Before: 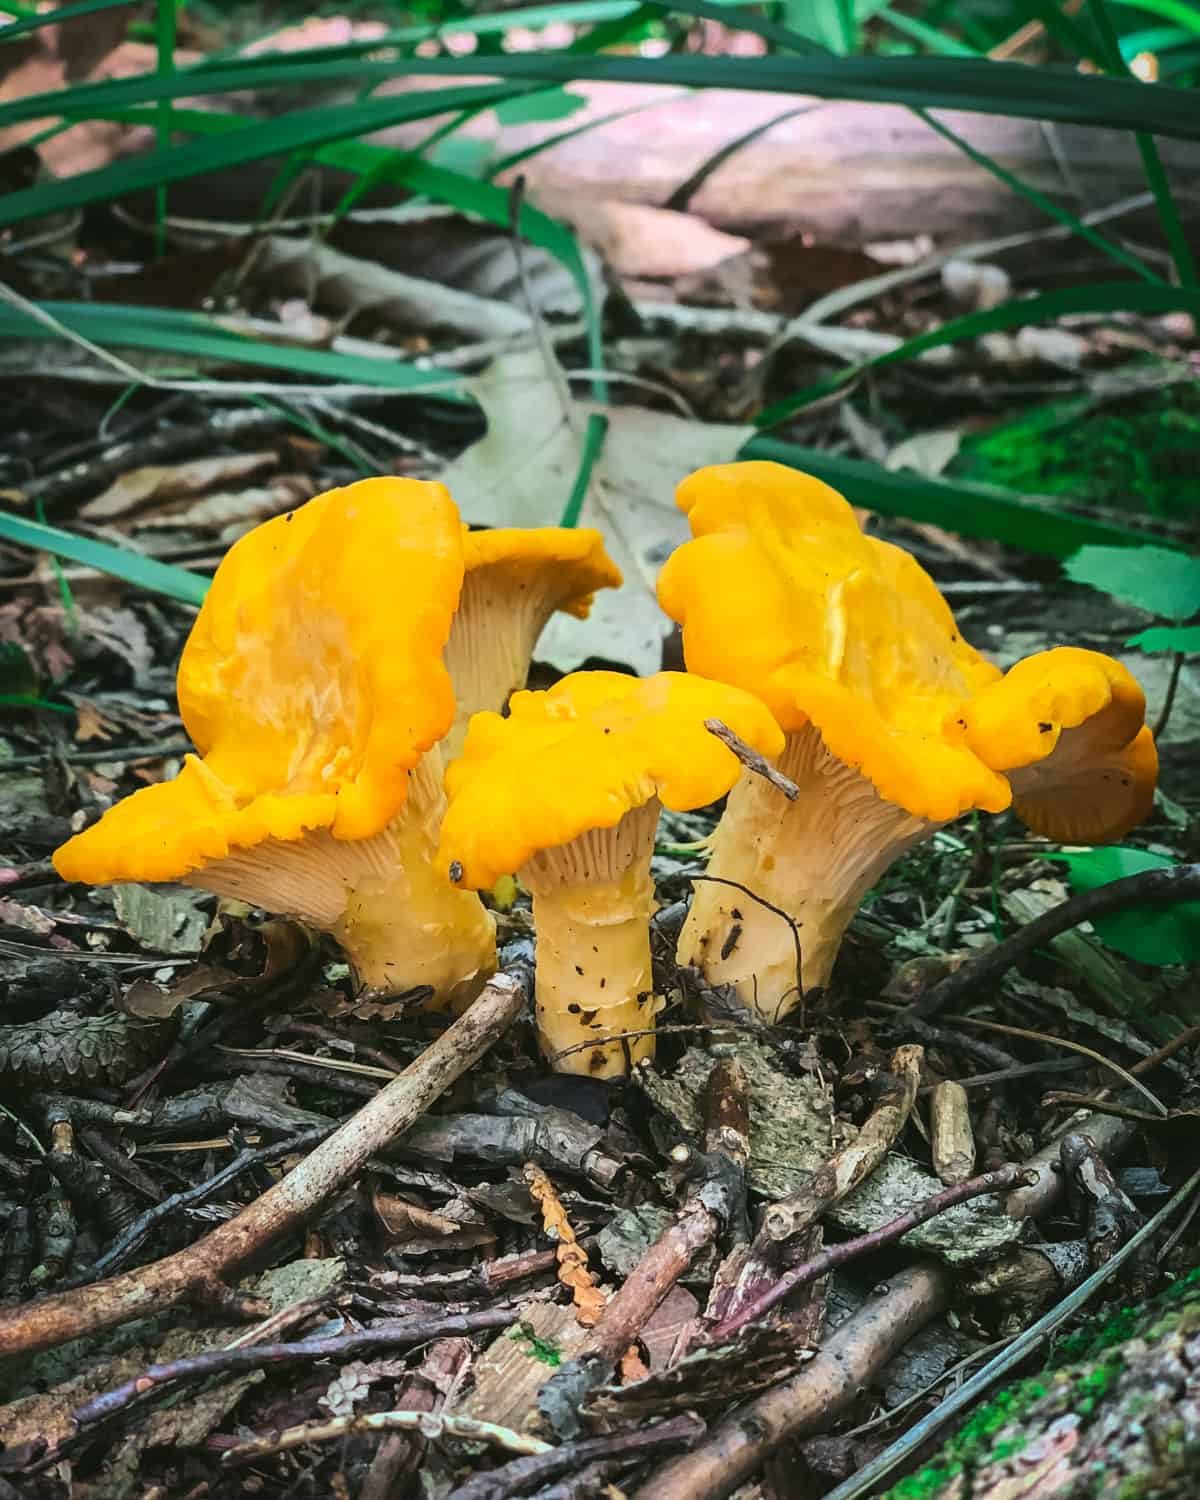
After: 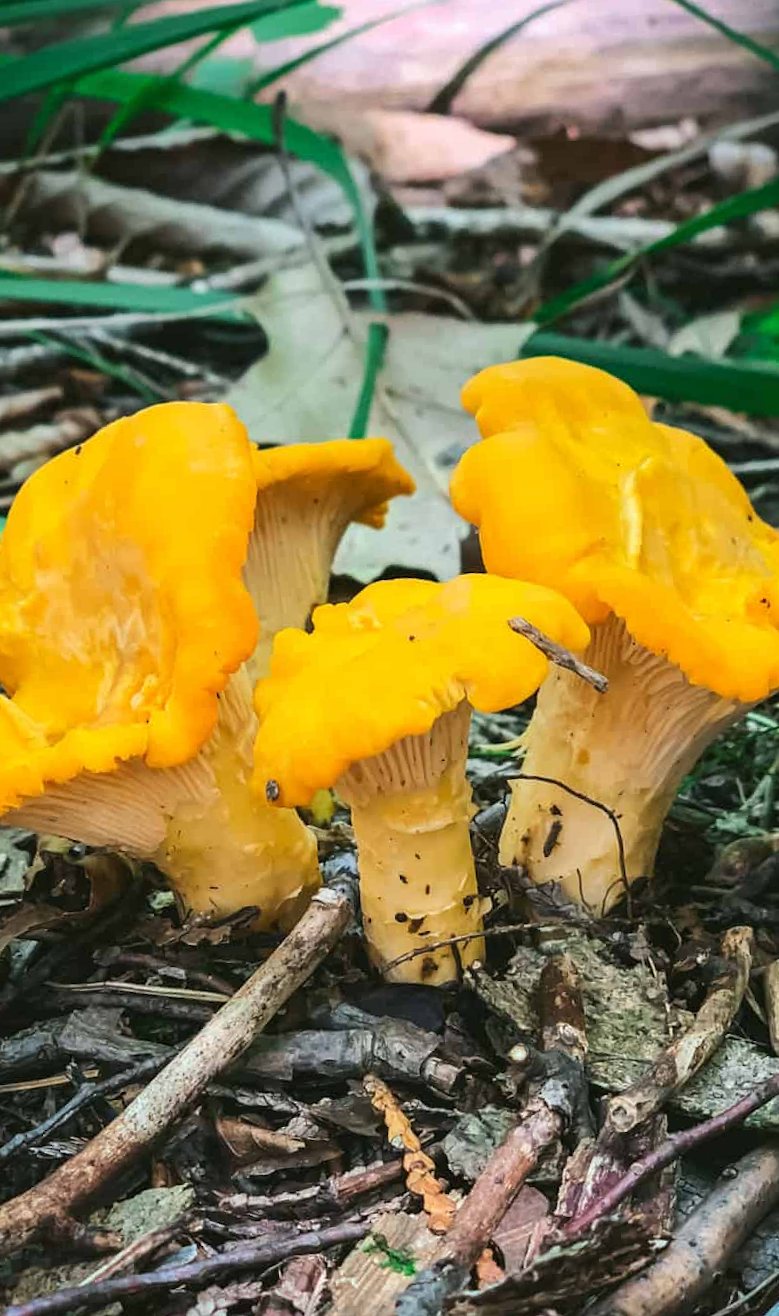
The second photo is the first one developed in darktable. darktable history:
rotate and perspective: rotation -4.57°, crop left 0.054, crop right 0.944, crop top 0.087, crop bottom 0.914
crop: left 15.419%, right 17.914%
